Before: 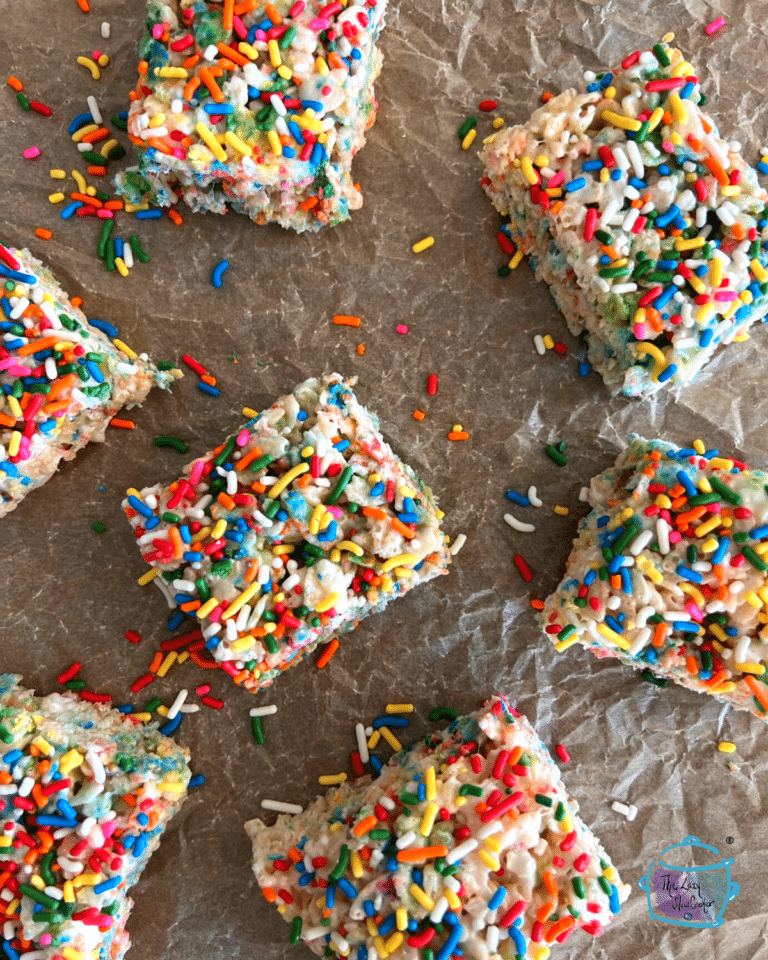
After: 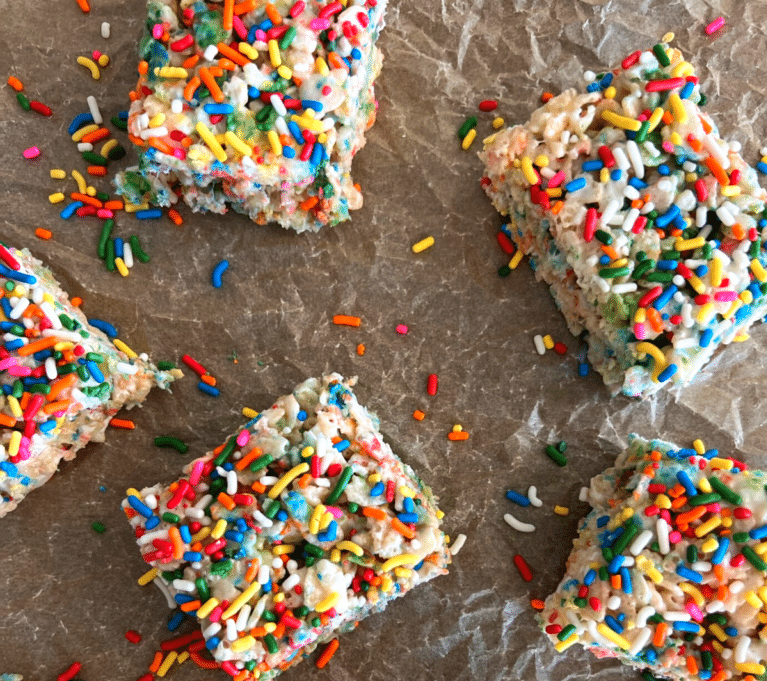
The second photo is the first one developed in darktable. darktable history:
tone curve: curves: ch0 [(0, 0) (0.003, 0.003) (0.011, 0.011) (0.025, 0.025) (0.044, 0.044) (0.069, 0.068) (0.1, 0.098) (0.136, 0.134) (0.177, 0.175) (0.224, 0.221) (0.277, 0.273) (0.335, 0.33) (0.399, 0.393) (0.468, 0.461) (0.543, 0.546) (0.623, 0.625) (0.709, 0.711) (0.801, 0.802) (0.898, 0.898) (1, 1)], color space Lab, linked channels, preserve colors none
crop: right 0%, bottom 29.004%
